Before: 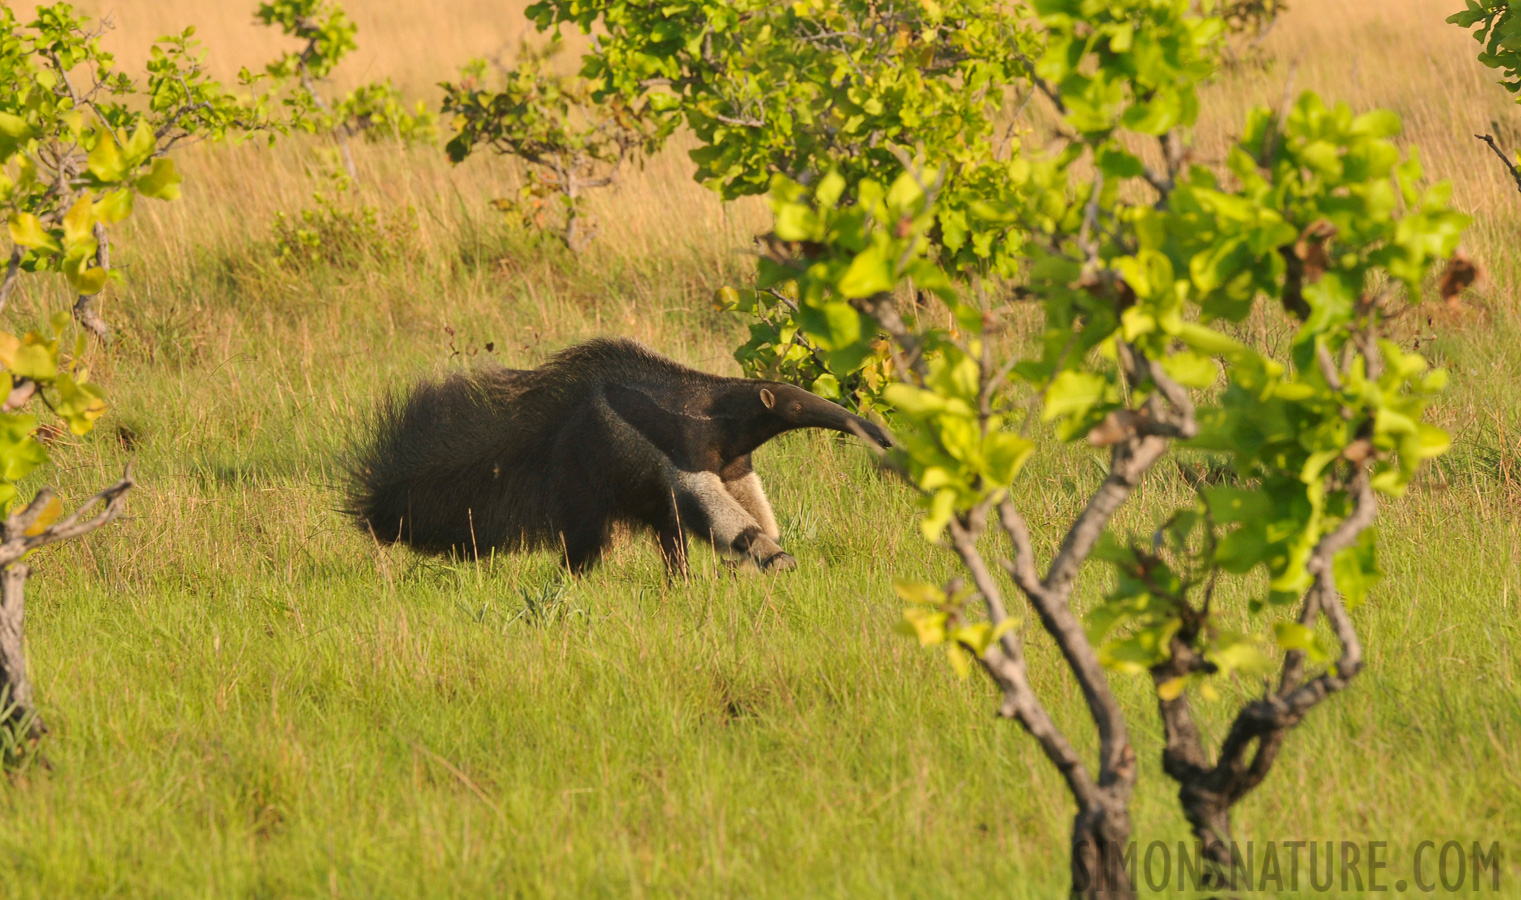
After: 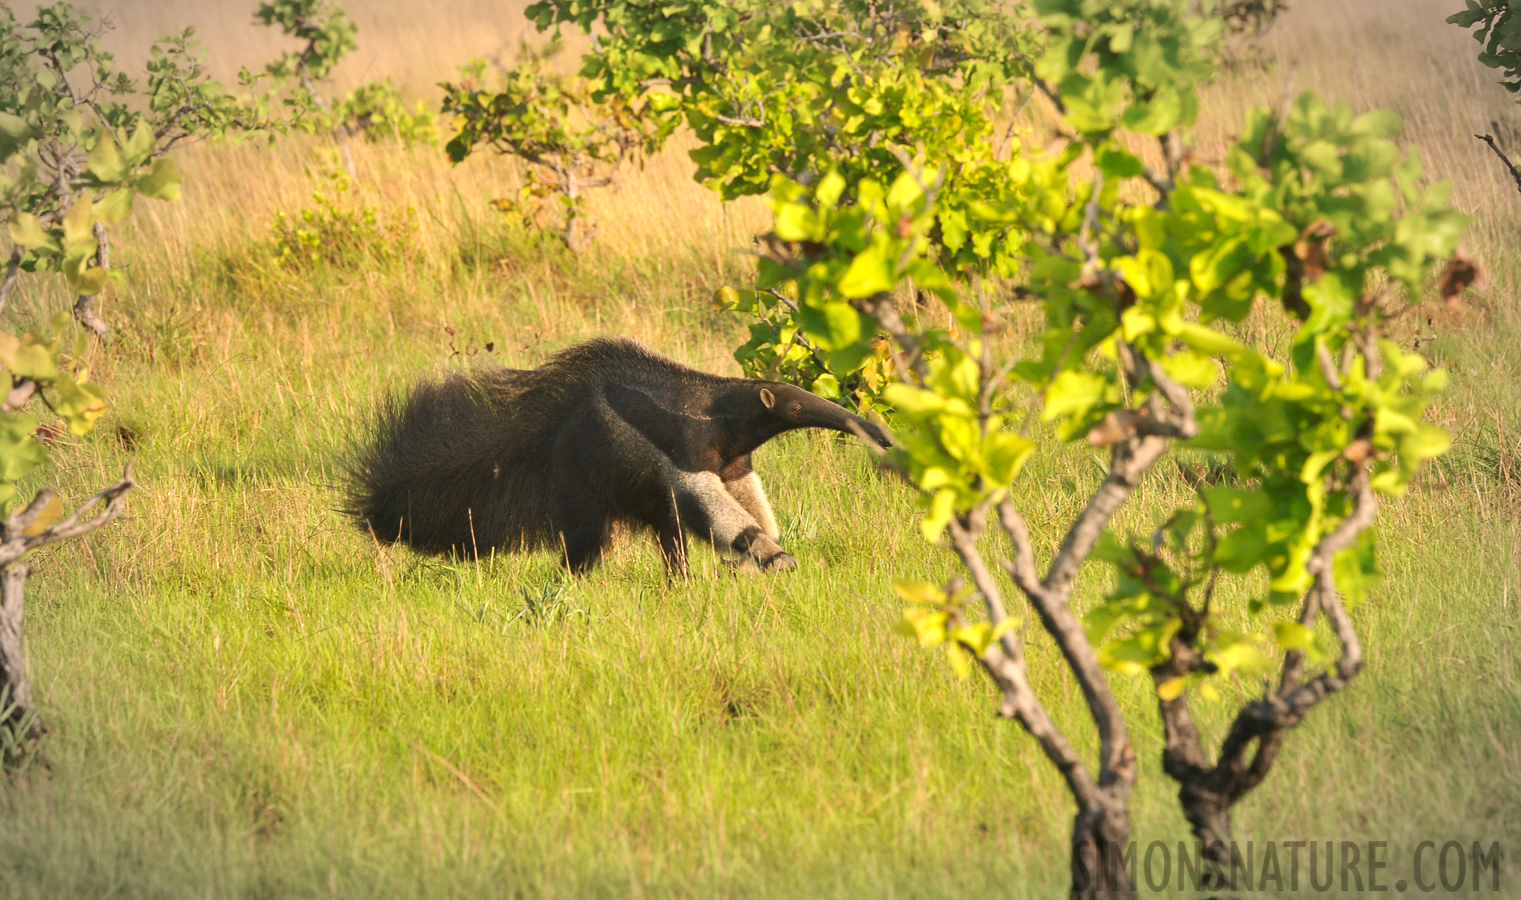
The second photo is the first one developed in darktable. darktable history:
exposure: black level correction 0.001, exposure 0.5 EV, compensate exposure bias true, compensate highlight preservation false
vignetting: automatic ratio true
